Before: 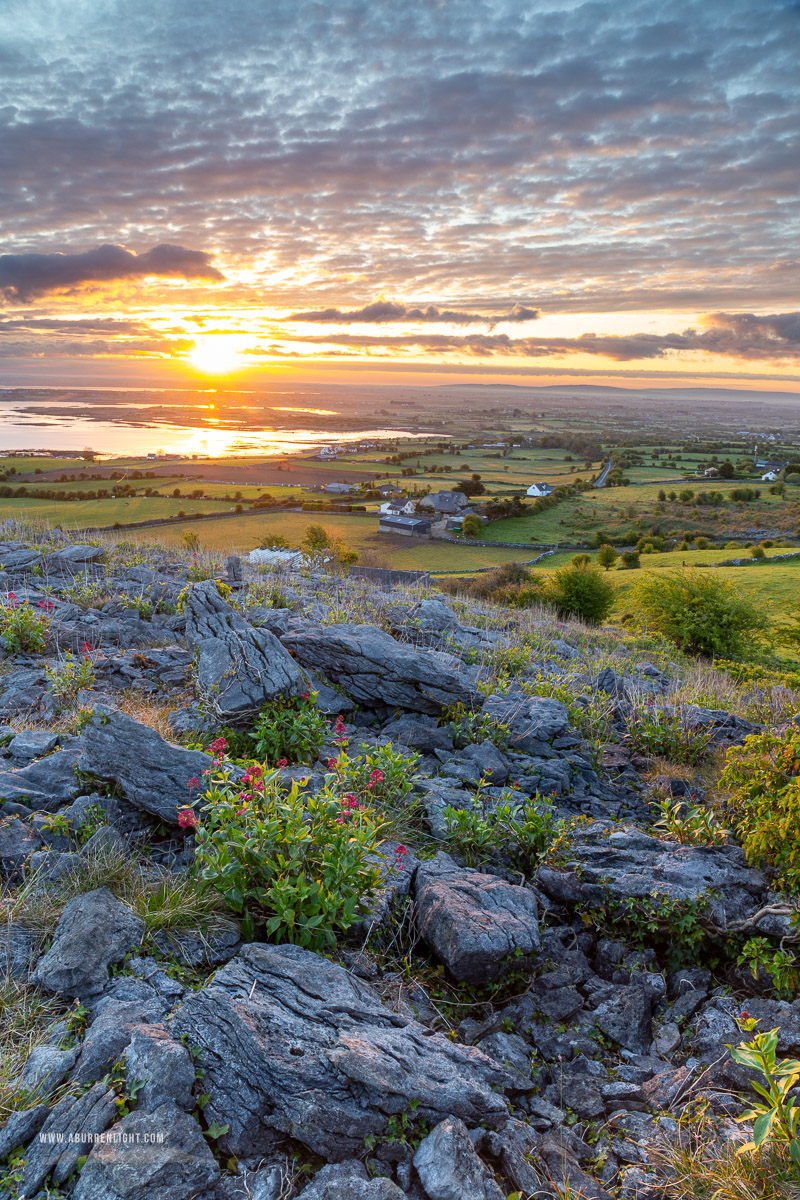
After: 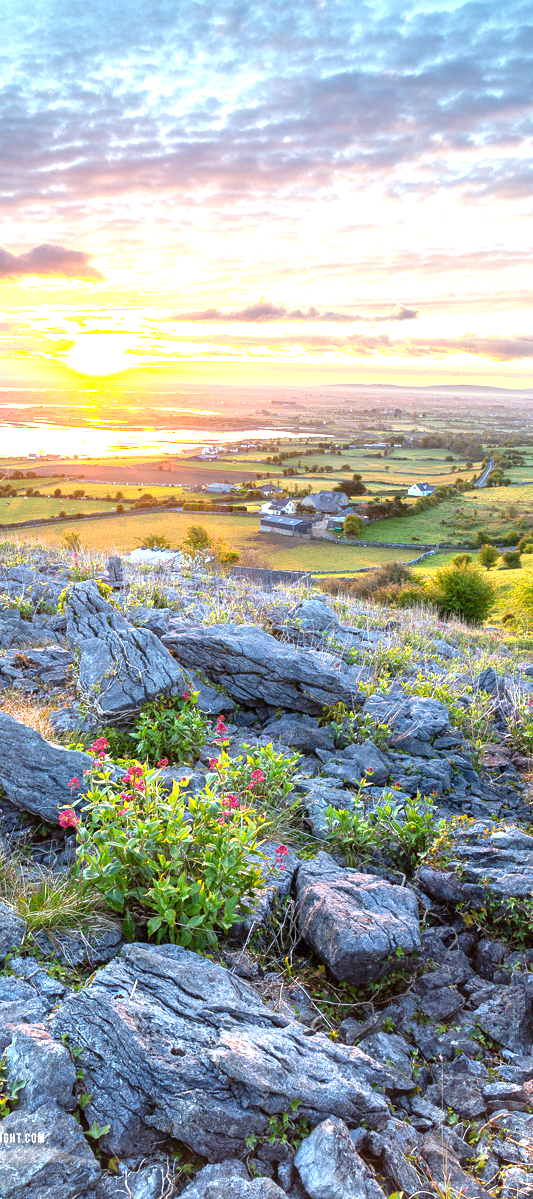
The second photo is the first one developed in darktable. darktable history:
exposure: black level correction 0, exposure 0.68 EV, compensate exposure bias true, compensate highlight preservation false
color zones: curves: ch0 [(0, 0.5) (0.143, 0.5) (0.286, 0.5) (0.429, 0.495) (0.571, 0.437) (0.714, 0.44) (0.857, 0.496) (1, 0.5)]
crop and rotate: left 15.055%, right 18.278%
